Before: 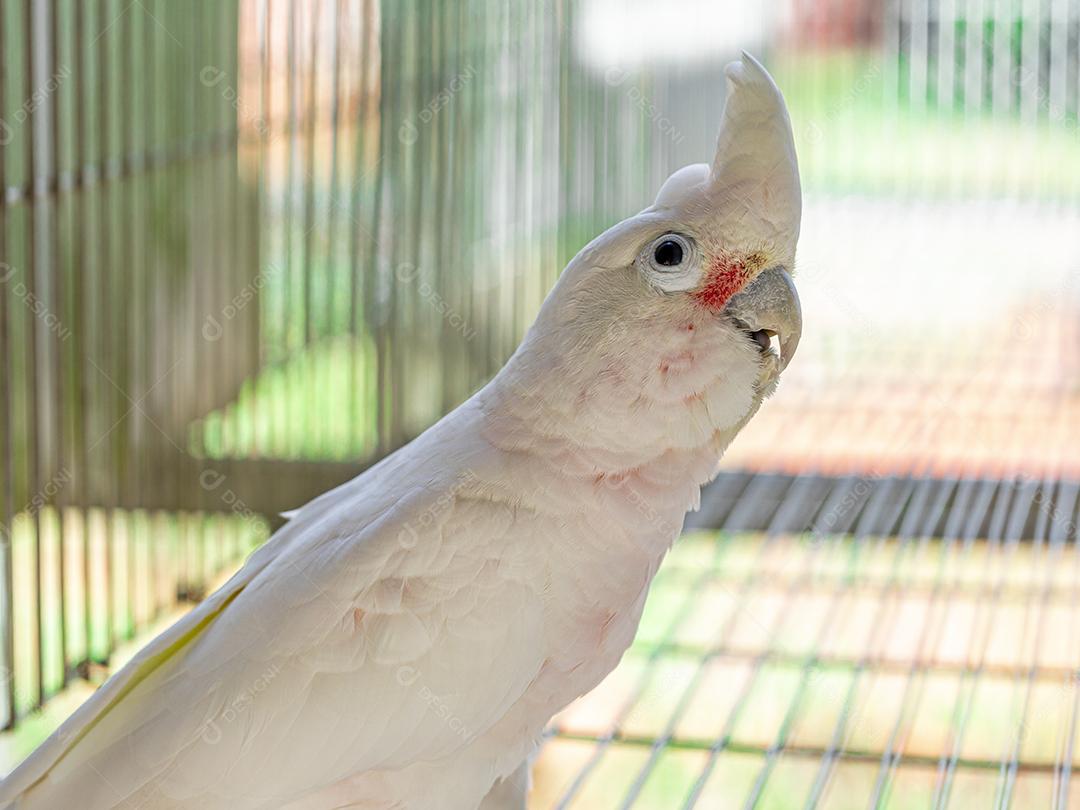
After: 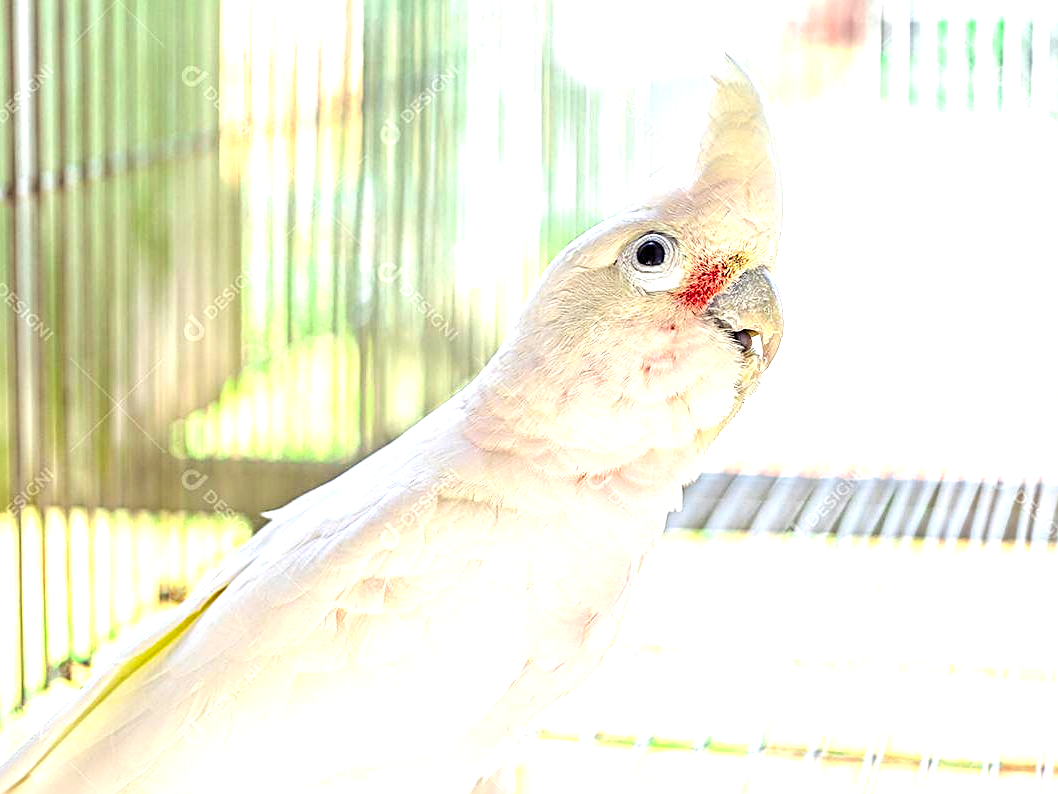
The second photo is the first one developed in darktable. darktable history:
sharpen: on, module defaults
crop: left 1.674%, right 0.289%, bottom 1.947%
exposure: black level correction 0, exposure 1.4 EV, compensate highlight preservation false
color balance rgb: shadows lift › luminance -21.35%, shadows lift › chroma 8.849%, shadows lift › hue 285.69°, perceptual saturation grading › global saturation 14.874%, global vibrance 15.117%
